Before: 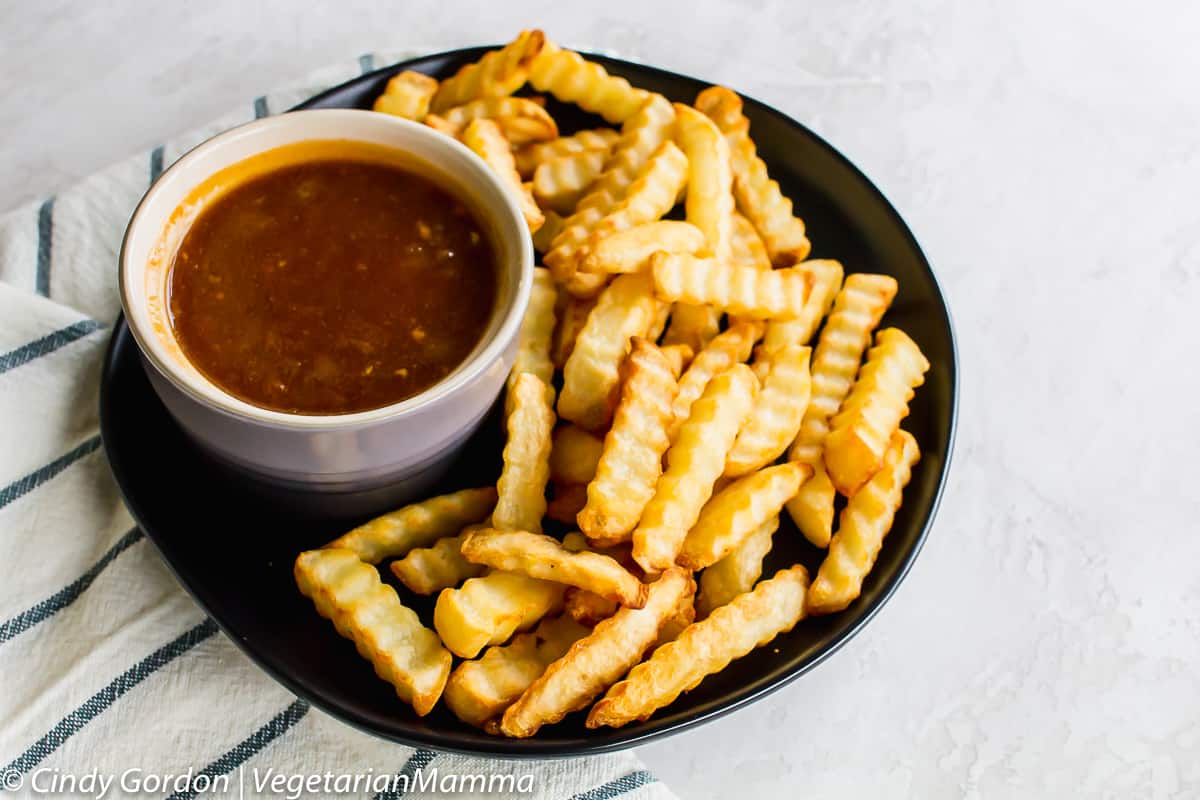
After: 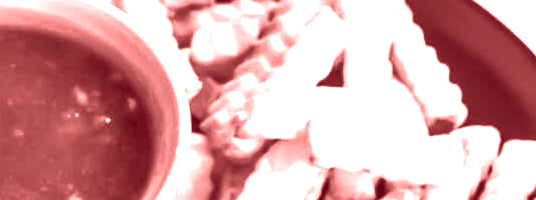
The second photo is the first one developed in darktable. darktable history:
colorize: saturation 60%, source mix 100%
shadows and highlights: shadows 43.71, white point adjustment -1.46, soften with gaussian
exposure: black level correction 0, exposure 1.2 EV, compensate exposure bias true, compensate highlight preservation false
crop: left 28.64%, top 16.832%, right 26.637%, bottom 58.055%
local contrast: on, module defaults
